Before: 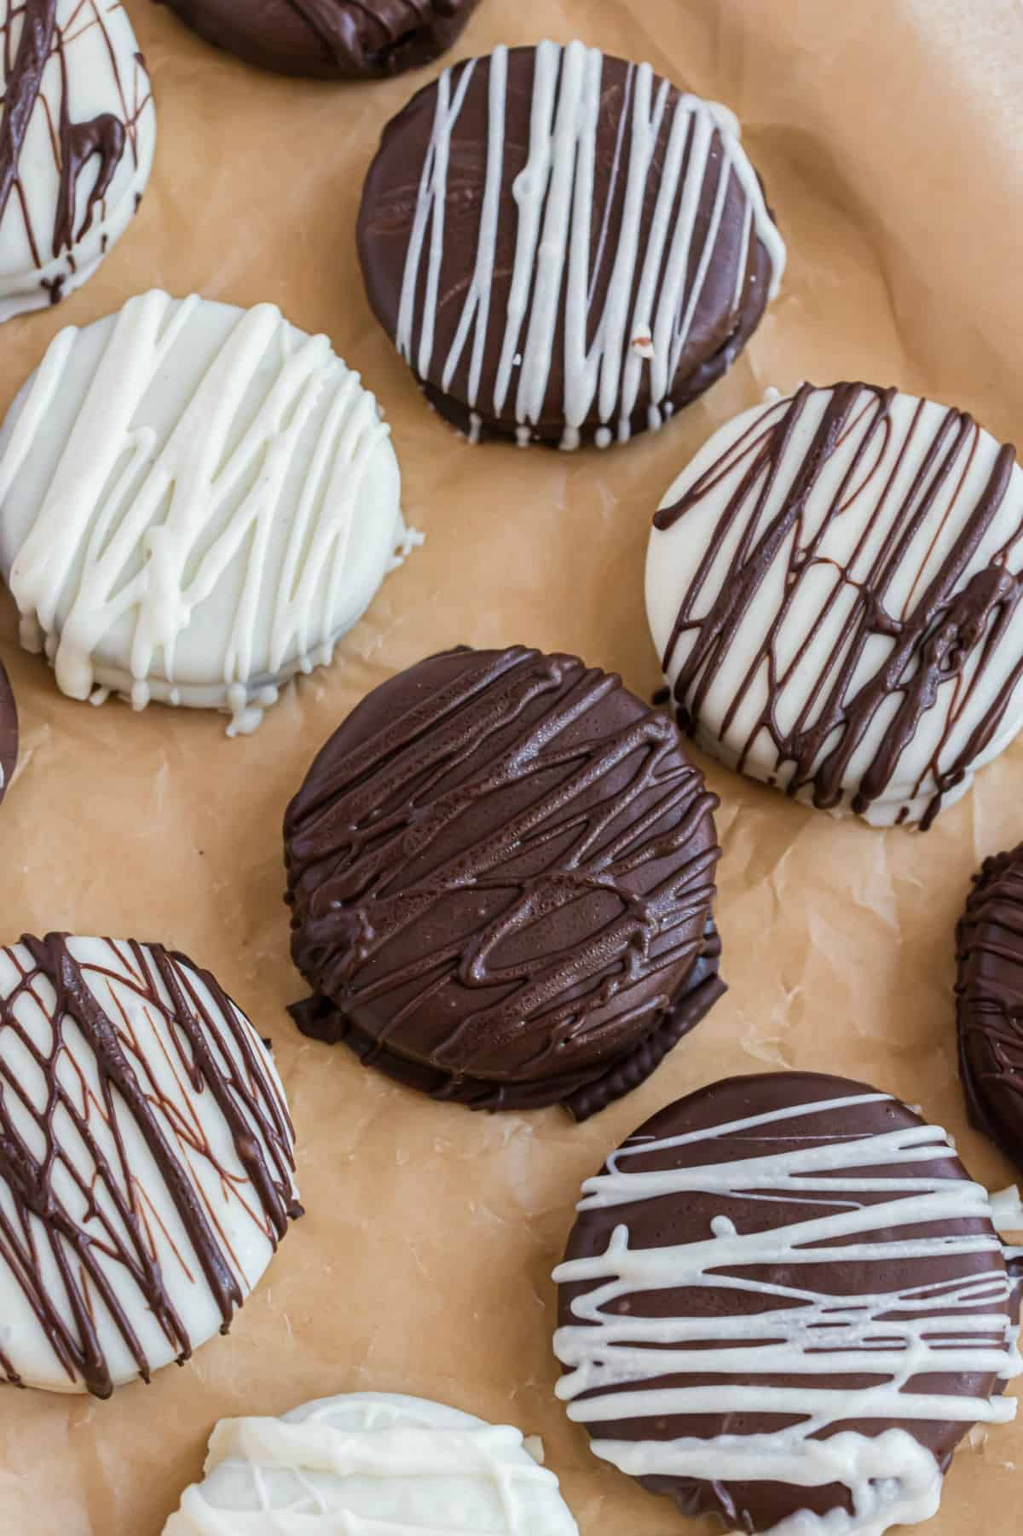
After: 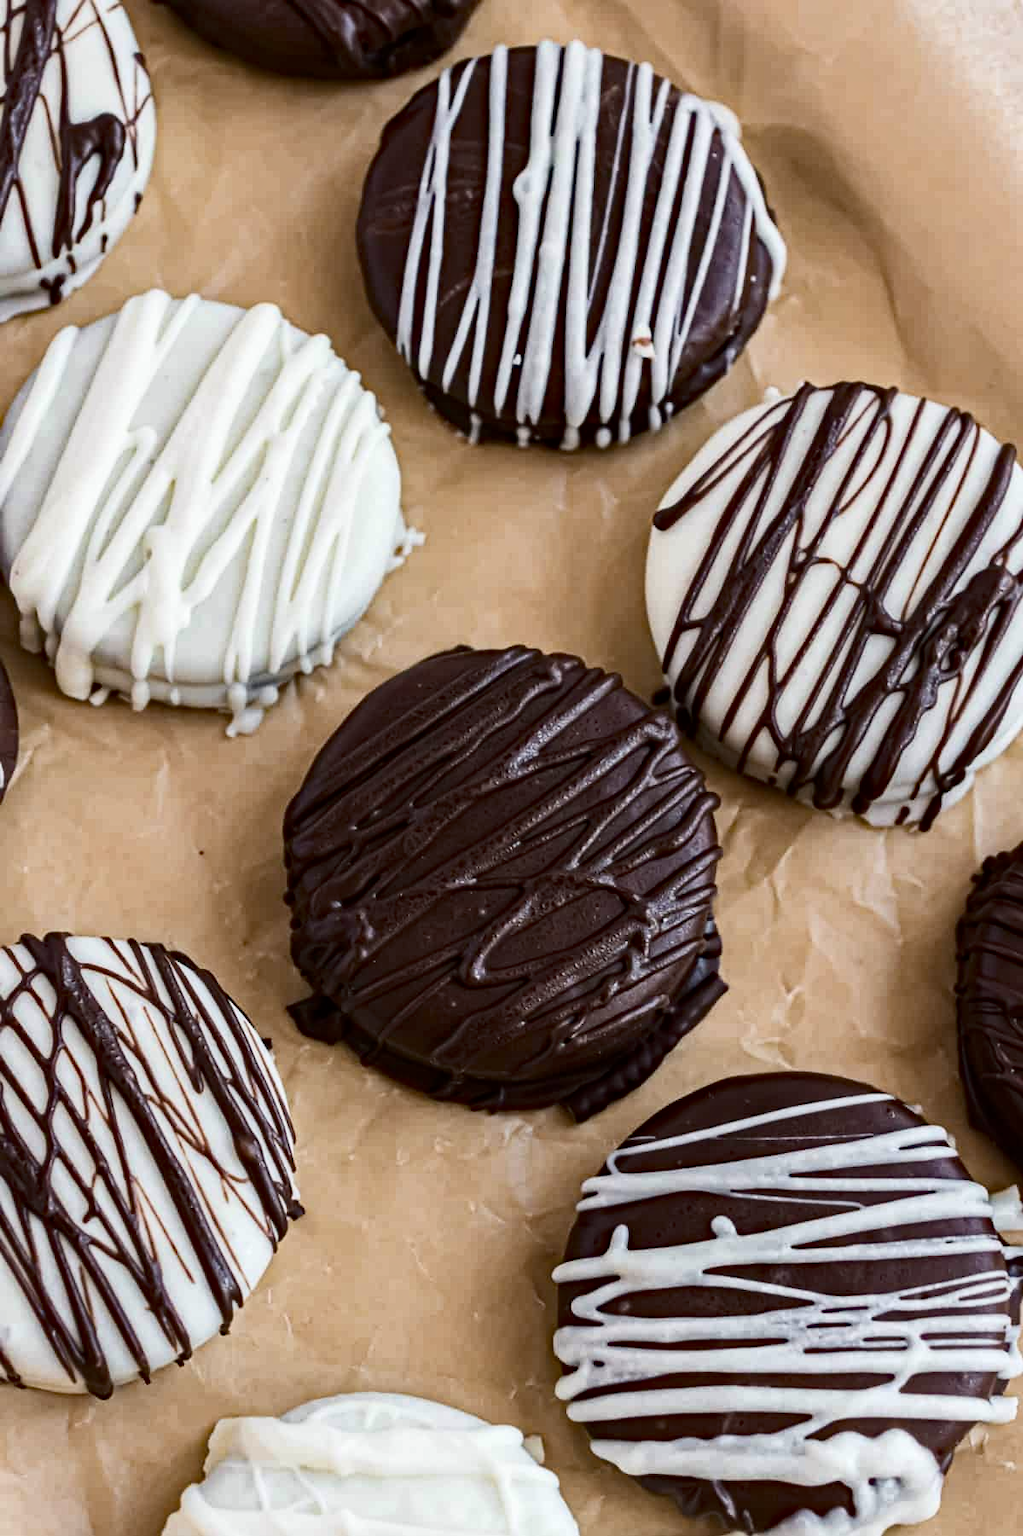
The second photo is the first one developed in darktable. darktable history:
haze removal: strength 0.495, distance 0.433, compatibility mode true, adaptive false
contrast brightness saturation: contrast 0.248, saturation -0.324
